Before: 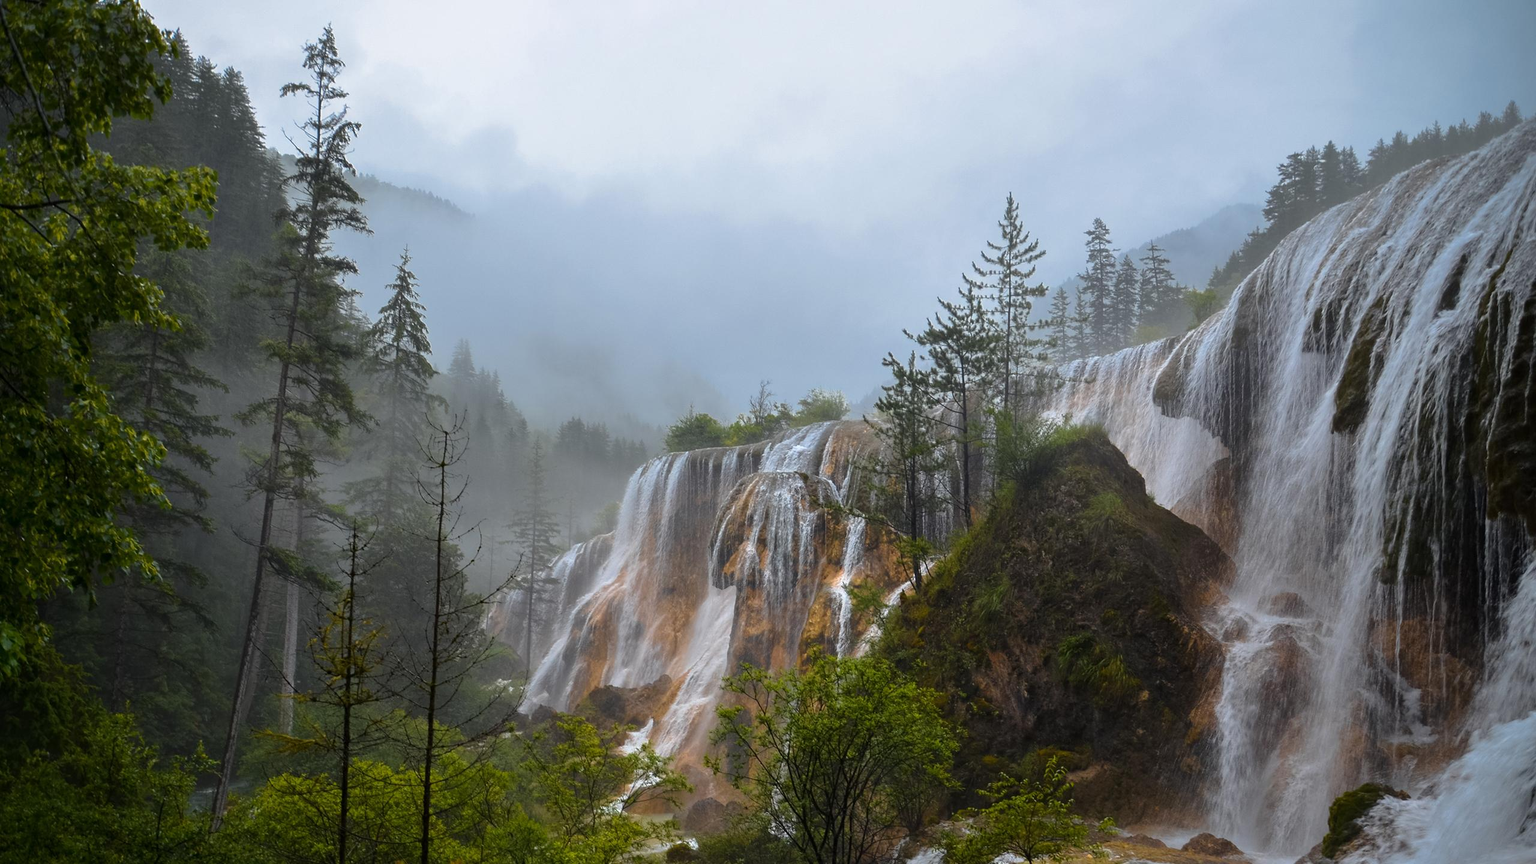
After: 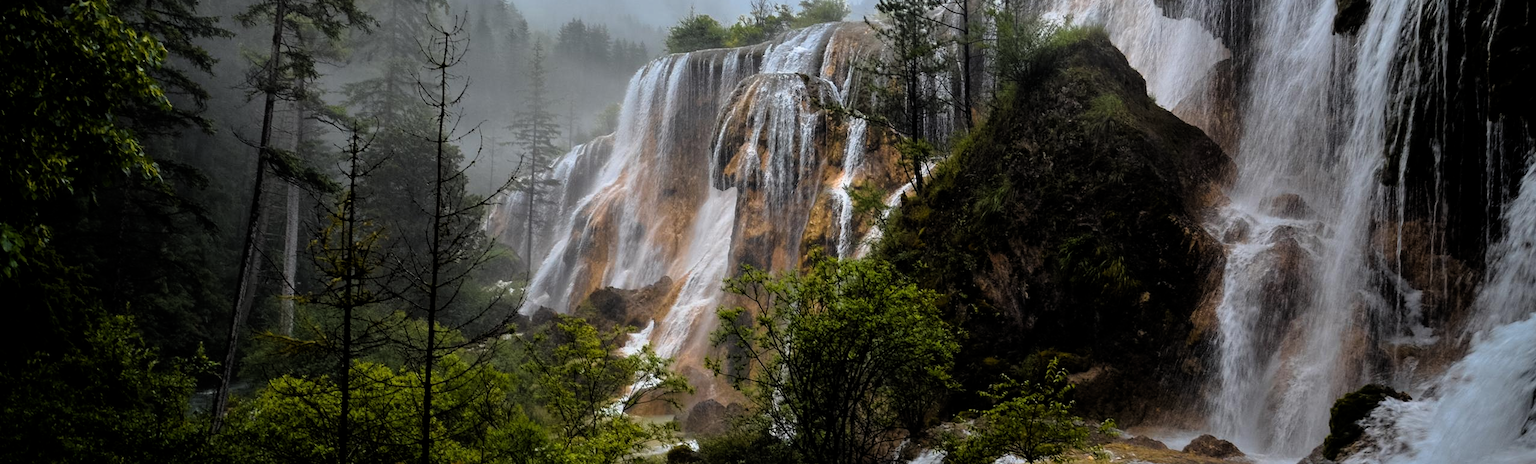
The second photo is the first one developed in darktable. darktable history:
filmic rgb: middle gray luminance 8.57%, black relative exposure -6.36 EV, white relative exposure 2.71 EV, target black luminance 0%, hardness 4.77, latitude 73.95%, contrast 1.33, shadows ↔ highlights balance 9.44%
crop and rotate: top 46.199%, right 0.077%
